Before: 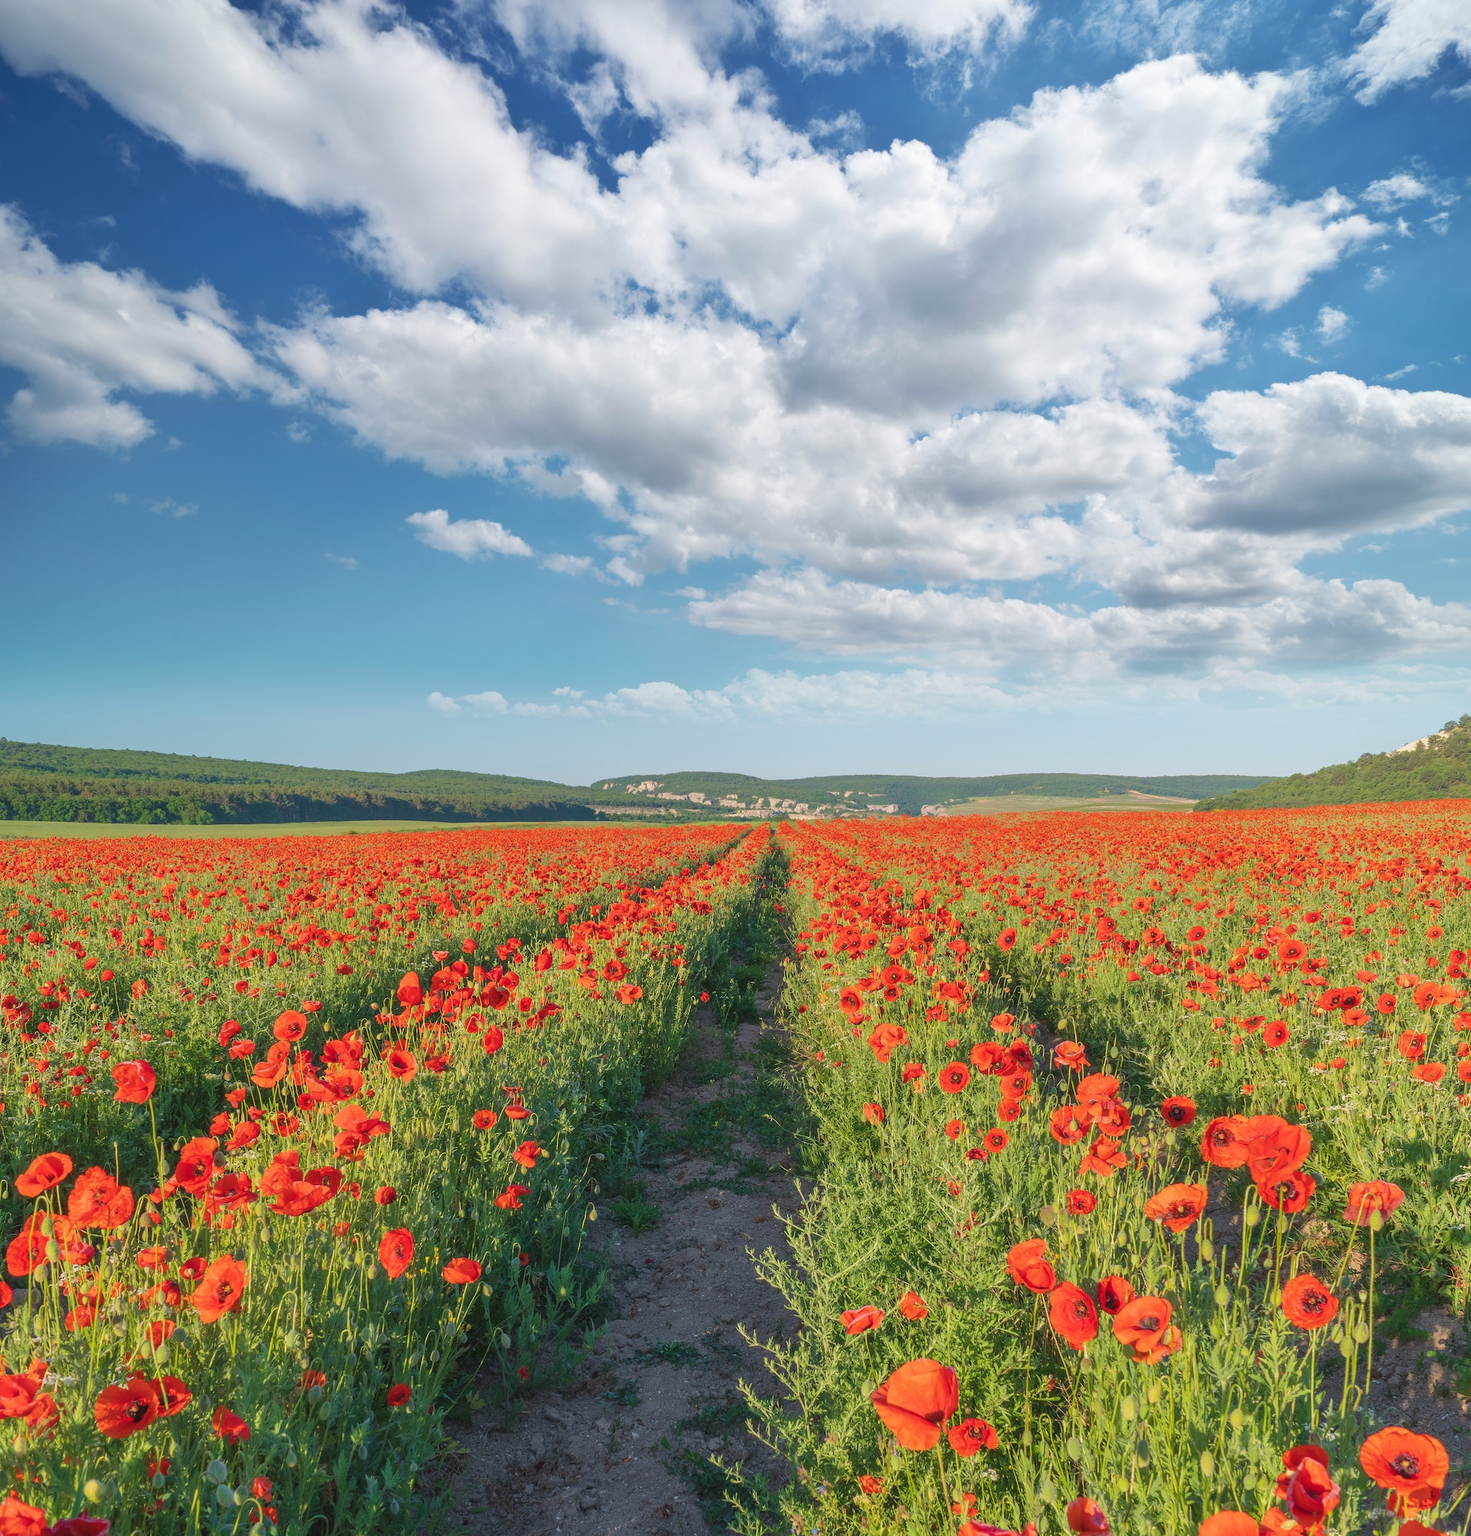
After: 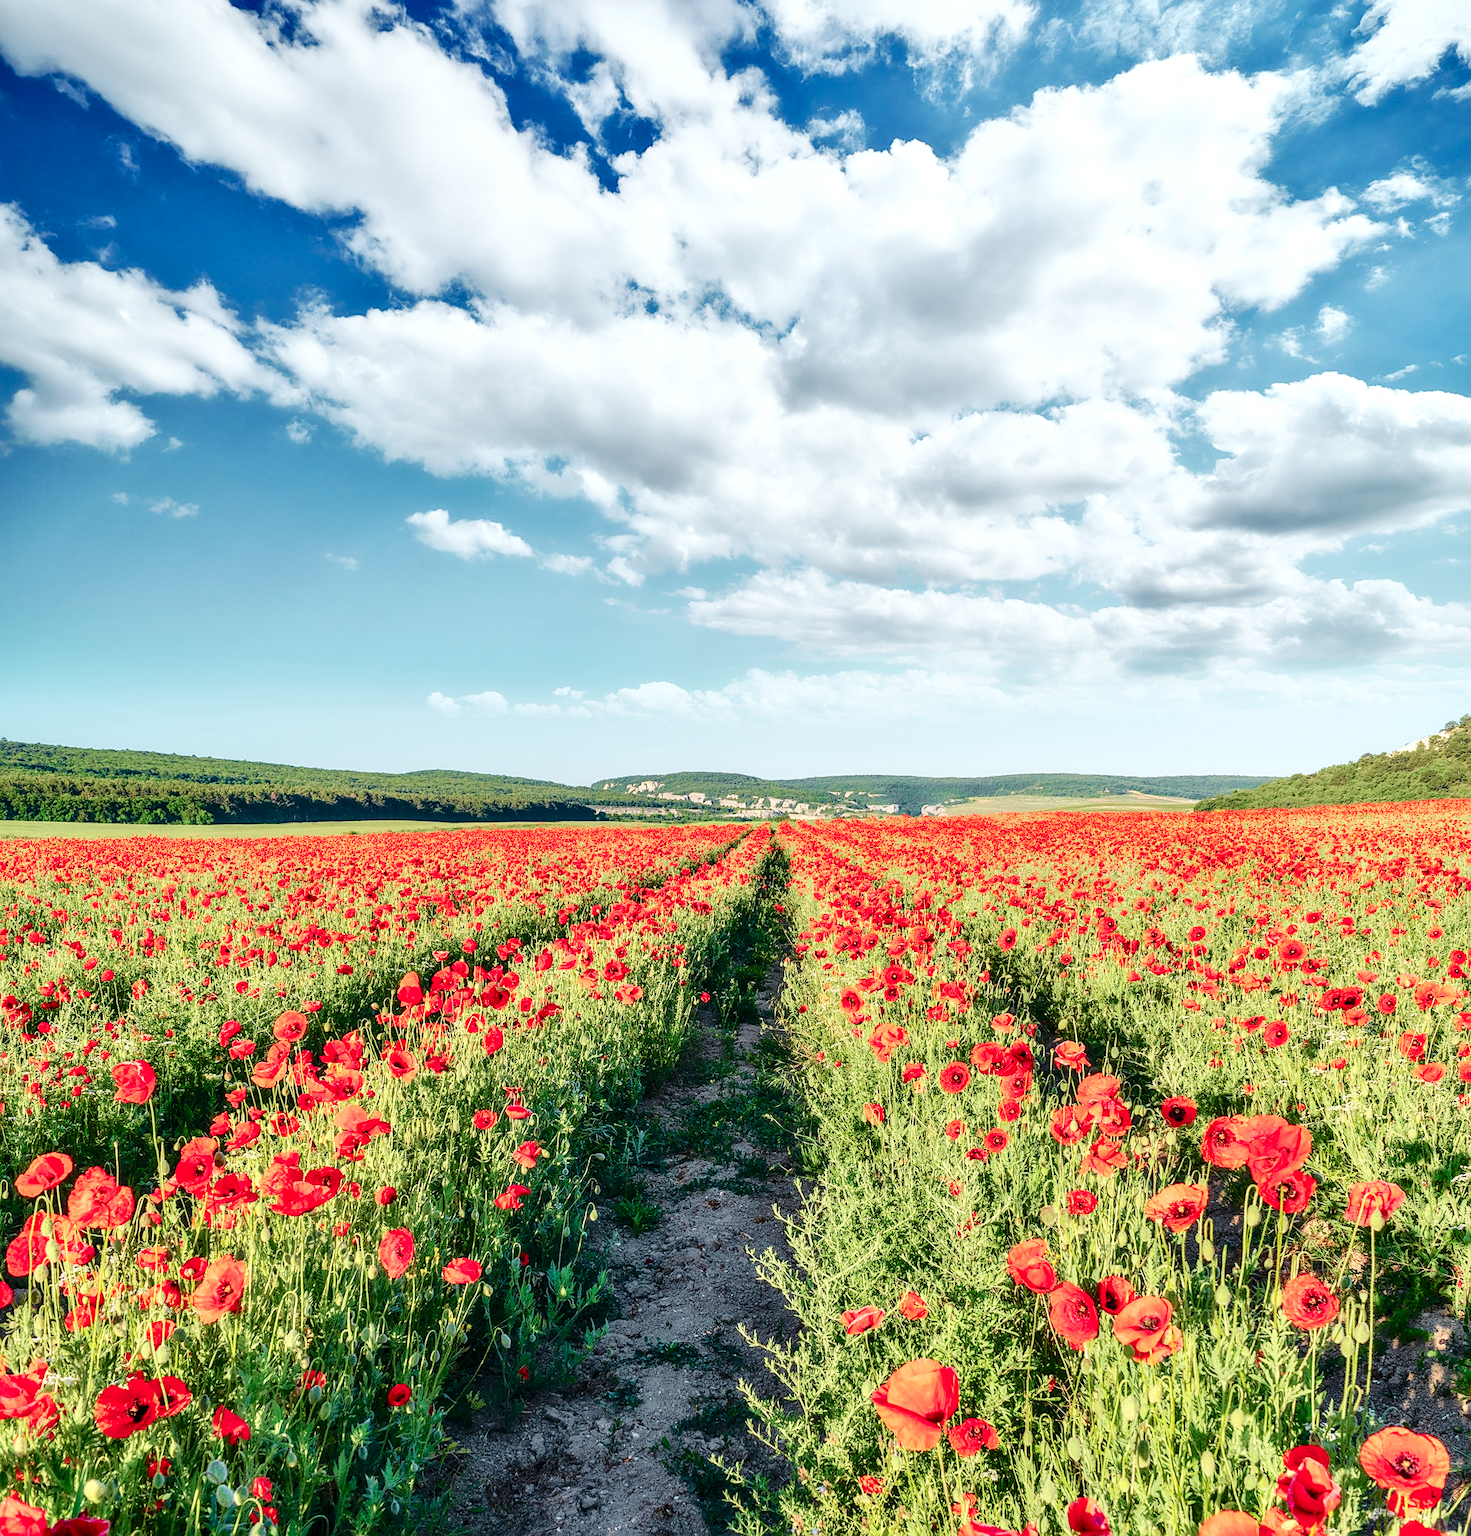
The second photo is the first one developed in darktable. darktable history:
tone curve: curves: ch0 [(0, 0) (0.081, 0.044) (0.192, 0.125) (0.283, 0.238) (0.416, 0.449) (0.495, 0.524) (0.686, 0.743) (0.826, 0.865) (0.978, 0.988)]; ch1 [(0, 0) (0.161, 0.092) (0.35, 0.33) (0.392, 0.392) (0.427, 0.426) (0.479, 0.472) (0.505, 0.497) (0.521, 0.514) (0.547, 0.568) (0.579, 0.597) (0.625, 0.627) (0.678, 0.733) (1, 1)]; ch2 [(0, 0) (0.346, 0.362) (0.404, 0.427) (0.502, 0.495) (0.531, 0.523) (0.549, 0.554) (0.582, 0.596) (0.629, 0.642) (0.717, 0.678) (1, 1)], color space Lab, independent channels, preserve colors none
sharpen: on, module defaults
local contrast: on, module defaults
shadows and highlights: shadows 43.06, highlights 6.94
base curve: curves: ch0 [(0, 0) (0.036, 0.025) (0.121, 0.166) (0.206, 0.329) (0.605, 0.79) (1, 1)], preserve colors none
contrast equalizer: y [[0.514, 0.573, 0.581, 0.508, 0.5, 0.5], [0.5 ×6], [0.5 ×6], [0 ×6], [0 ×6]]
